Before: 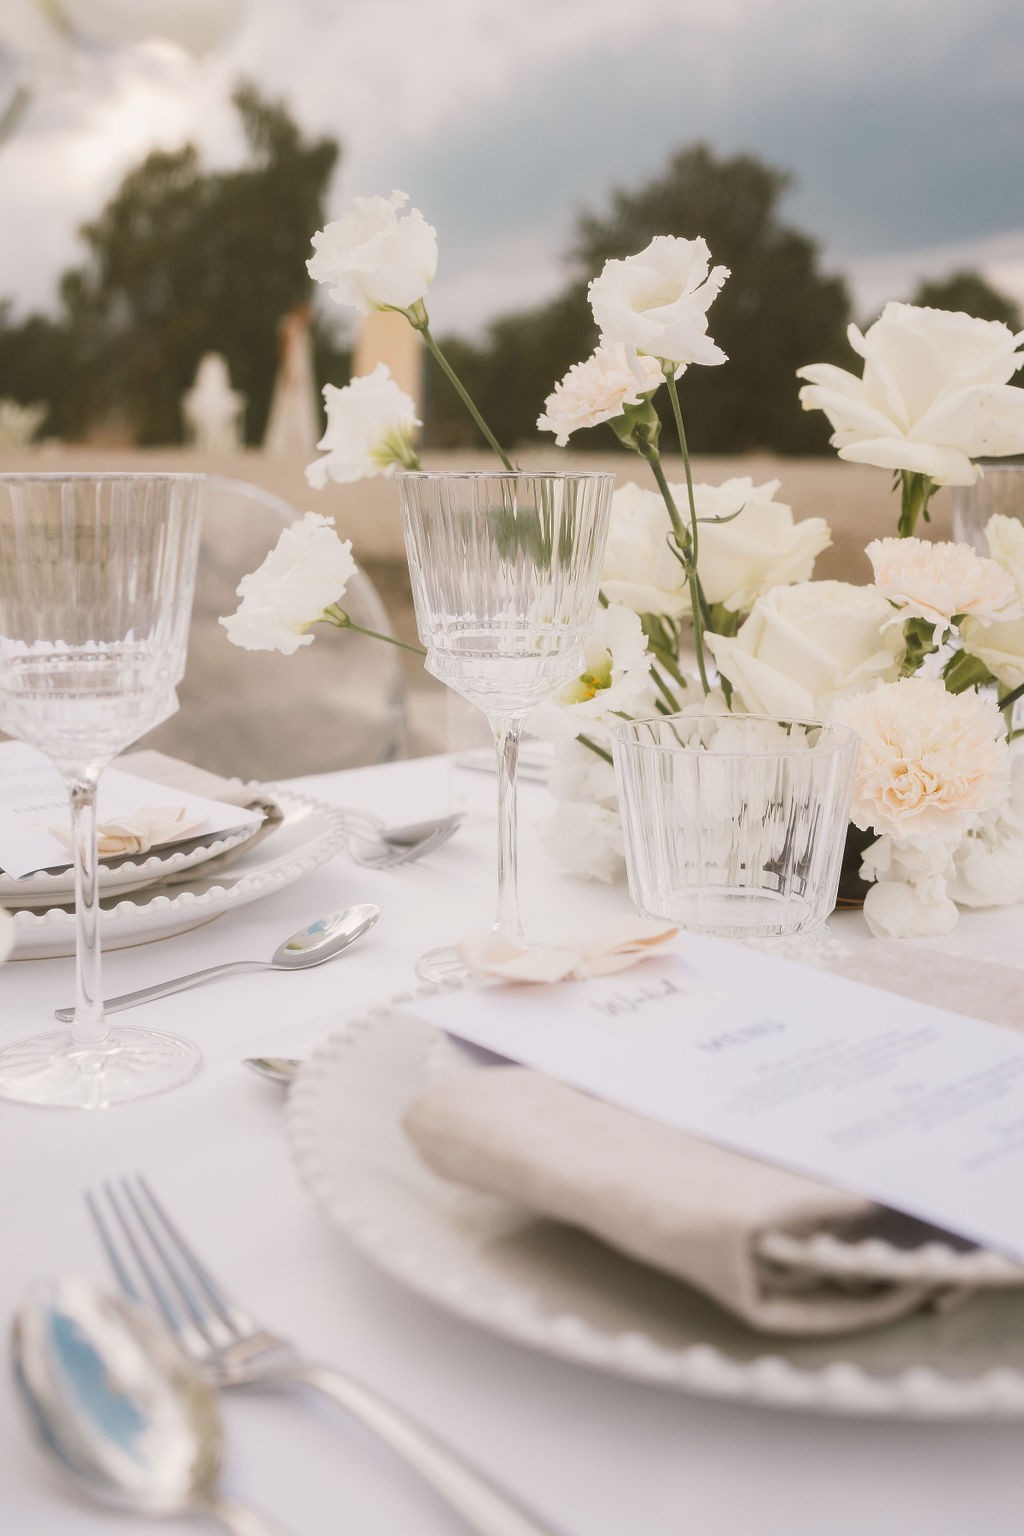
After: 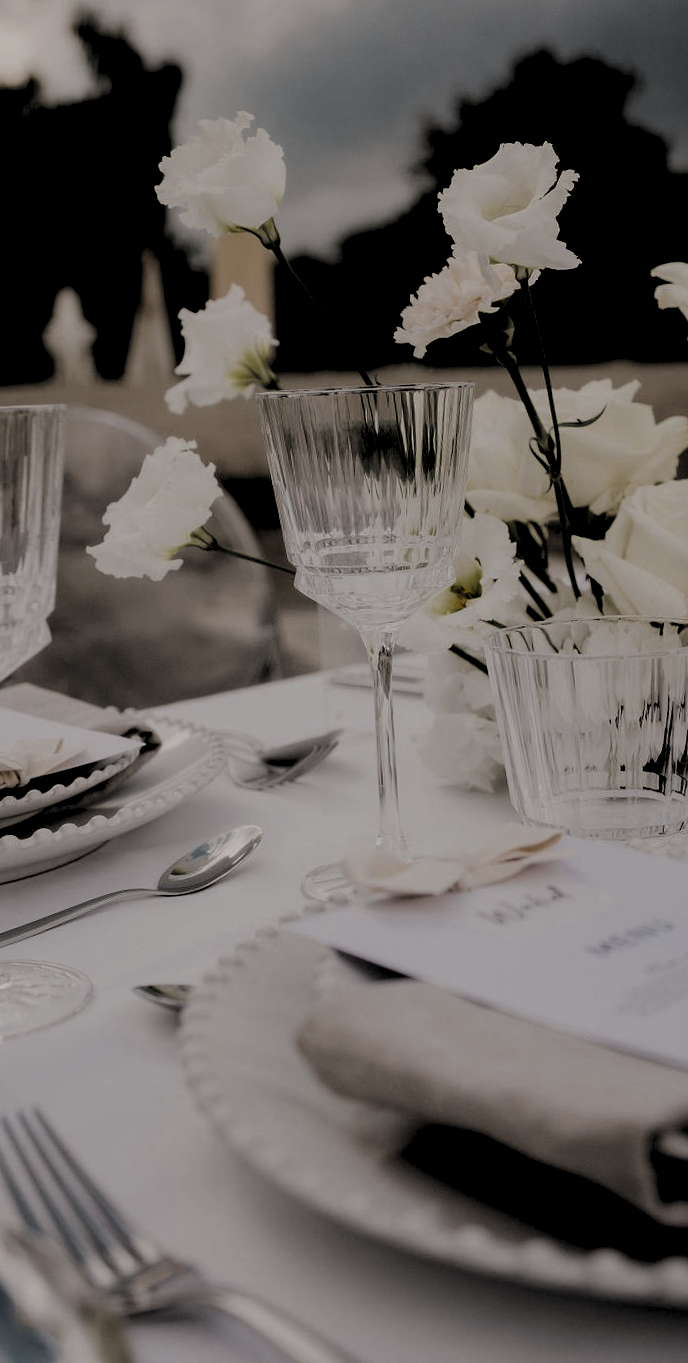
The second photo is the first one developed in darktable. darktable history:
rotate and perspective: rotation -3°, crop left 0.031, crop right 0.968, crop top 0.07, crop bottom 0.93
crop and rotate: left 12.648%, right 20.685%
filmic rgb: black relative exposure -7.65 EV, white relative exposure 4.56 EV, hardness 3.61, color science v6 (2022)
color balance rgb: linear chroma grading › global chroma 10%, global vibrance 10%, contrast 15%, saturation formula JzAzBz (2021)
white balance: red 1, blue 1
levels: levels [0.514, 0.759, 1]
